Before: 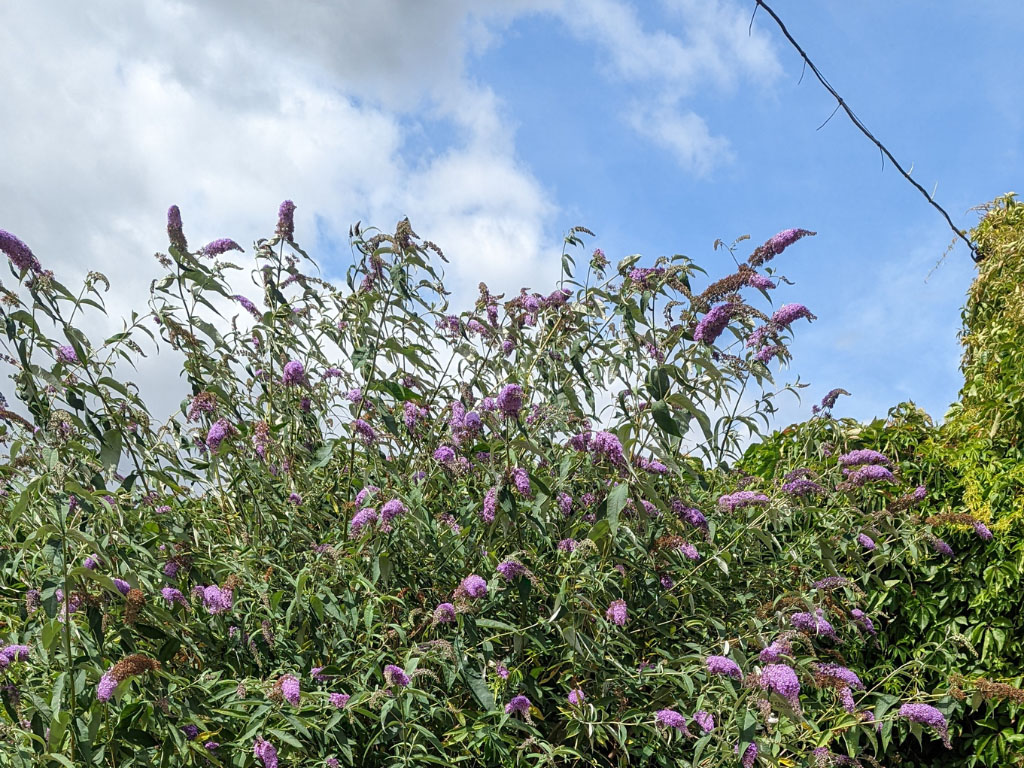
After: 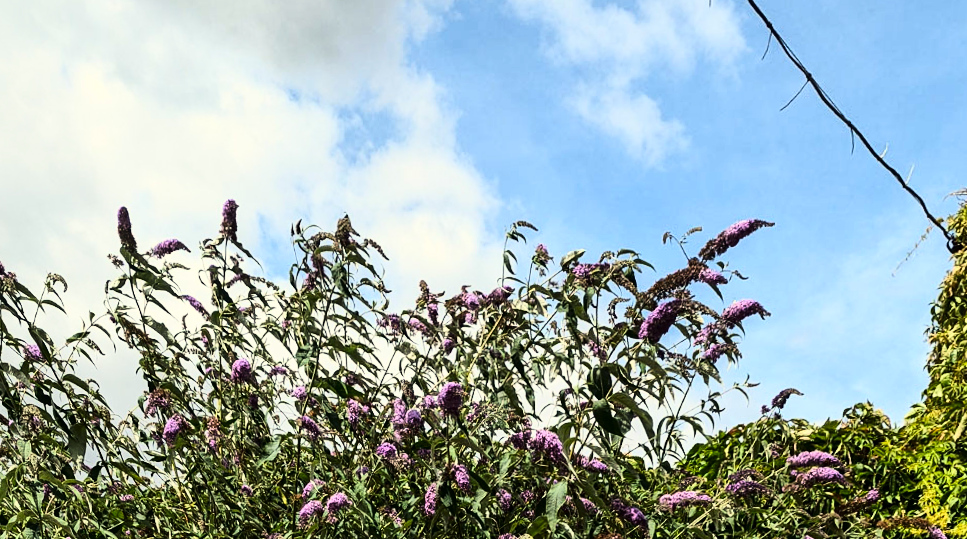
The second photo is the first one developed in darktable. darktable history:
white balance: red 1.029, blue 0.92
tone curve: curves: ch0 [(0, 0) (0.137, 0.063) (0.255, 0.176) (0.502, 0.502) (0.749, 0.839) (1, 1)], color space Lab, linked channels, preserve colors none
rotate and perspective: rotation 0.062°, lens shift (vertical) 0.115, lens shift (horizontal) -0.133, crop left 0.047, crop right 0.94, crop top 0.061, crop bottom 0.94
contrast brightness saturation: contrast 0.2, brightness -0.11, saturation 0.1
crop: bottom 24.988%
